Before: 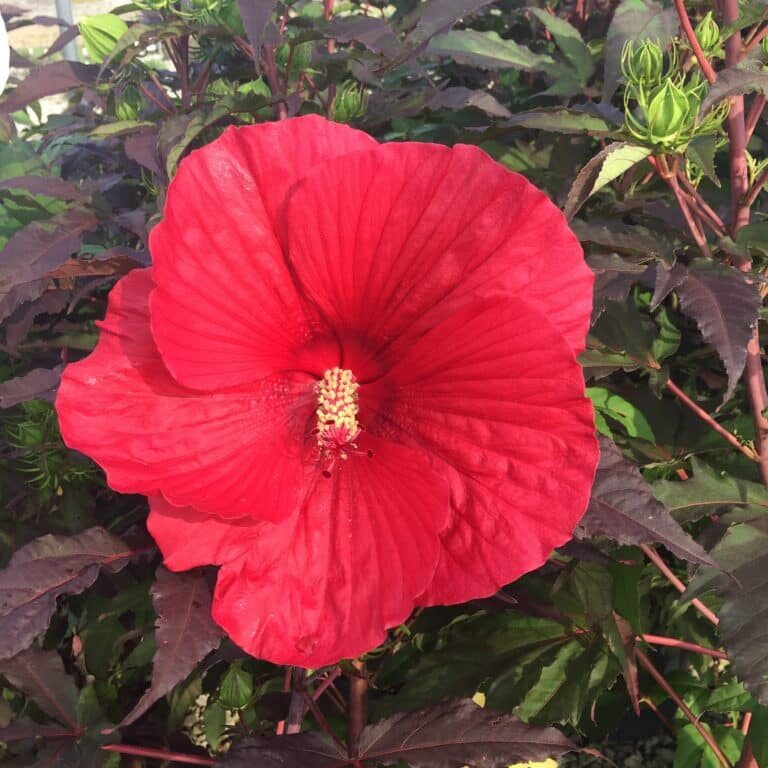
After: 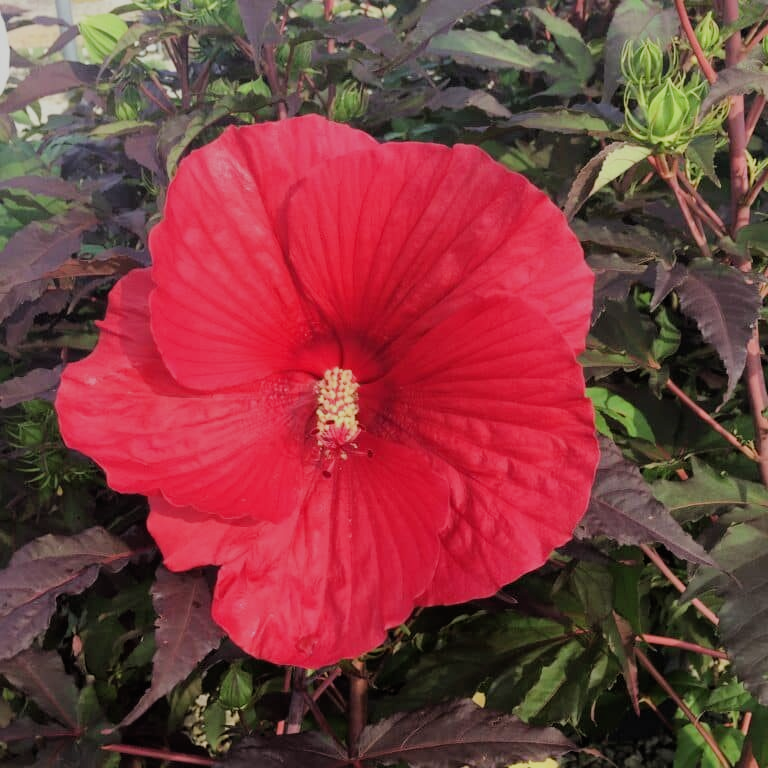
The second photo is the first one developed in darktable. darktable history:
filmic rgb: black relative exposure -7.34 EV, white relative exposure 5.07 EV, hardness 3.22
